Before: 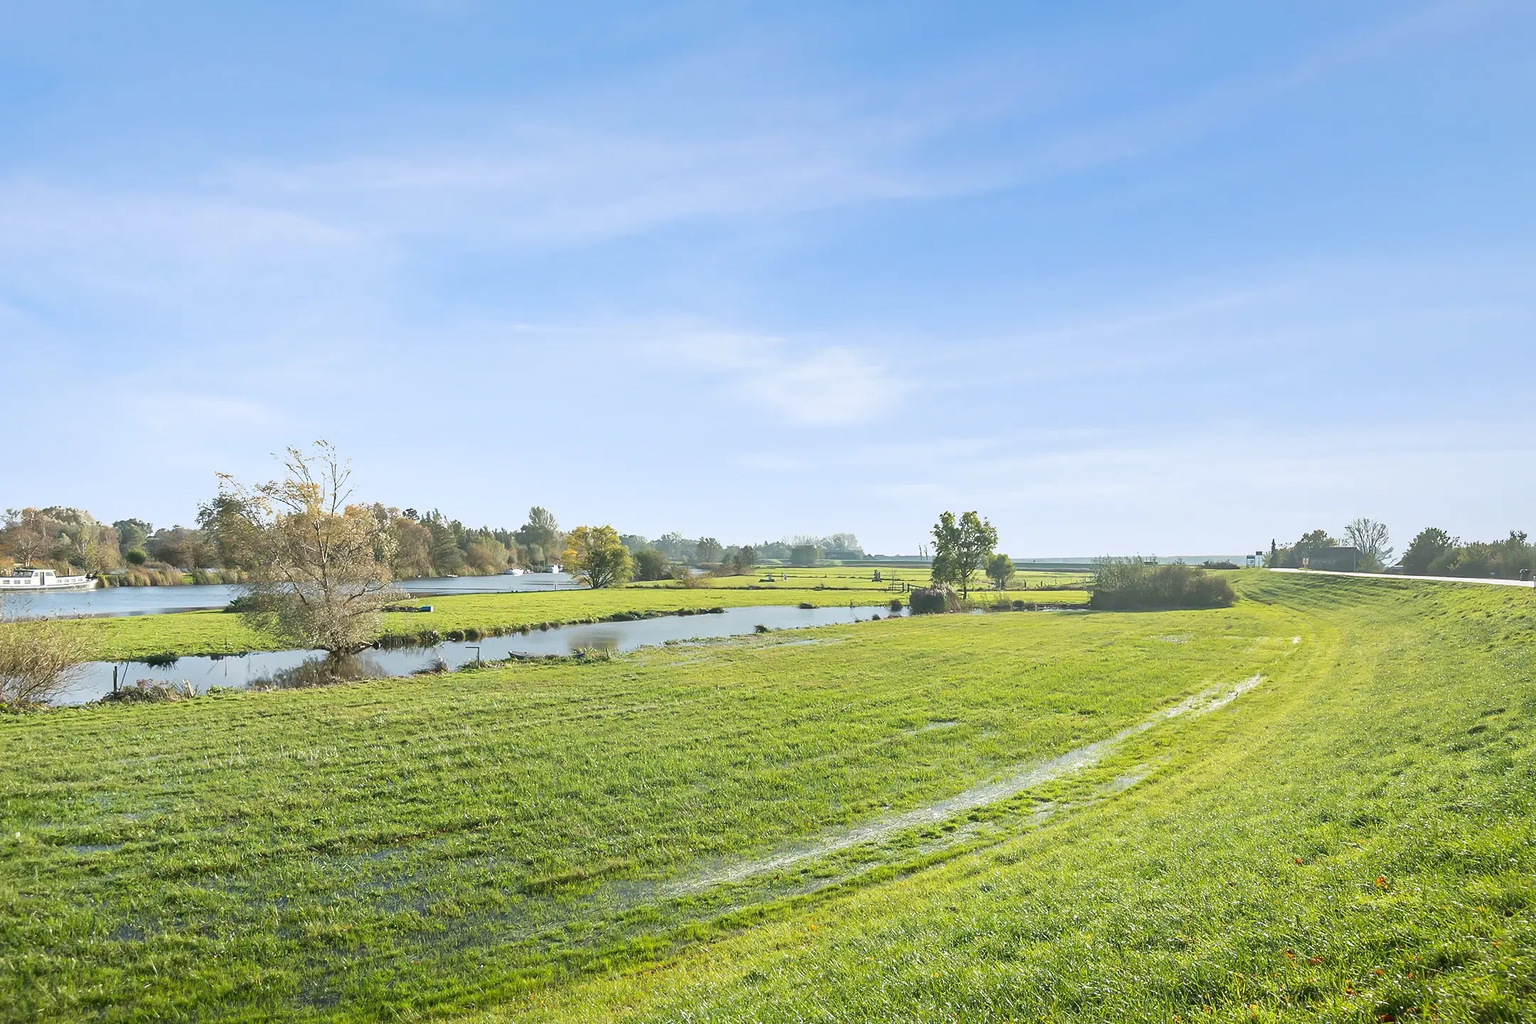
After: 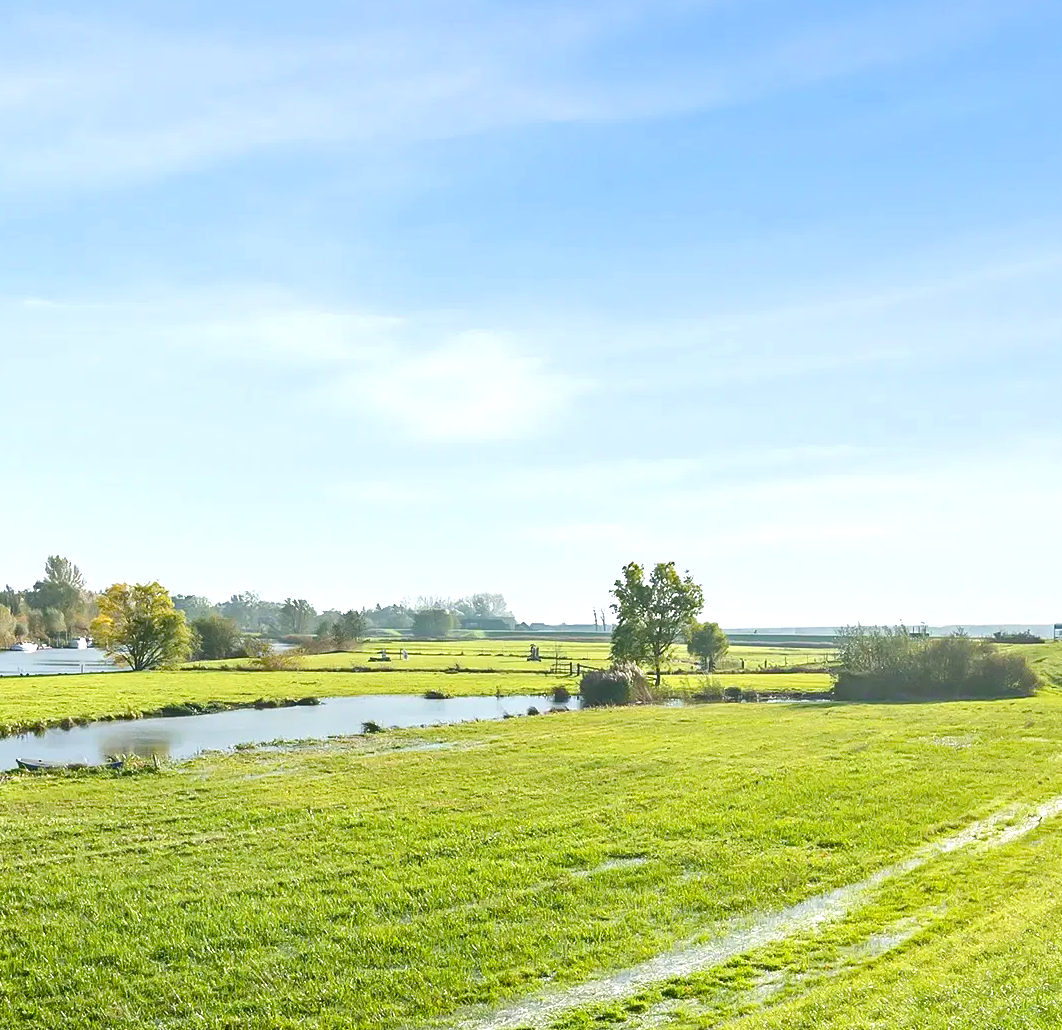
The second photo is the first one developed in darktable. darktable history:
crop: left 32.381%, top 10.967%, right 18.414%, bottom 17.45%
color balance rgb: perceptual saturation grading › global saturation 20%, perceptual saturation grading › highlights -25.07%, perceptual saturation grading › shadows 49.506%, perceptual brilliance grading › highlights 9.62%, perceptual brilliance grading › mid-tones 5.189%, global vibrance 9.649%
